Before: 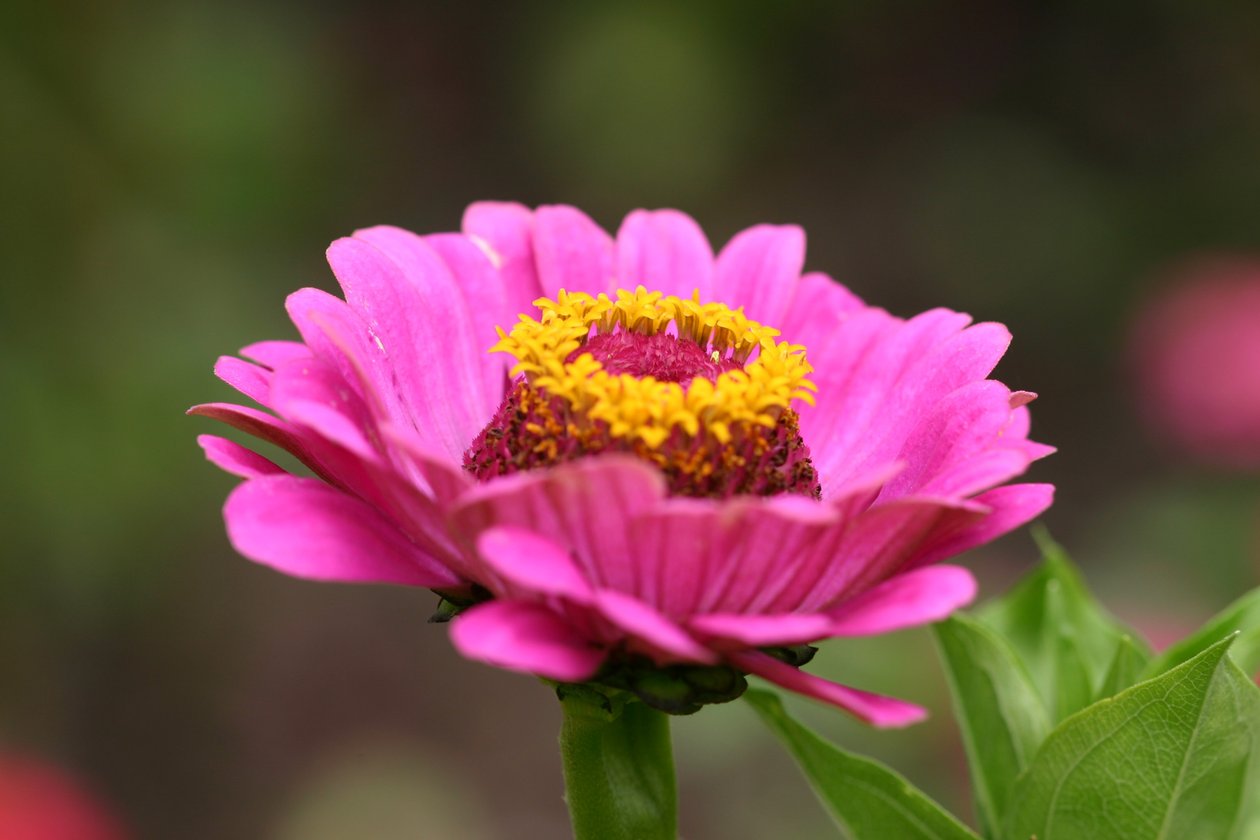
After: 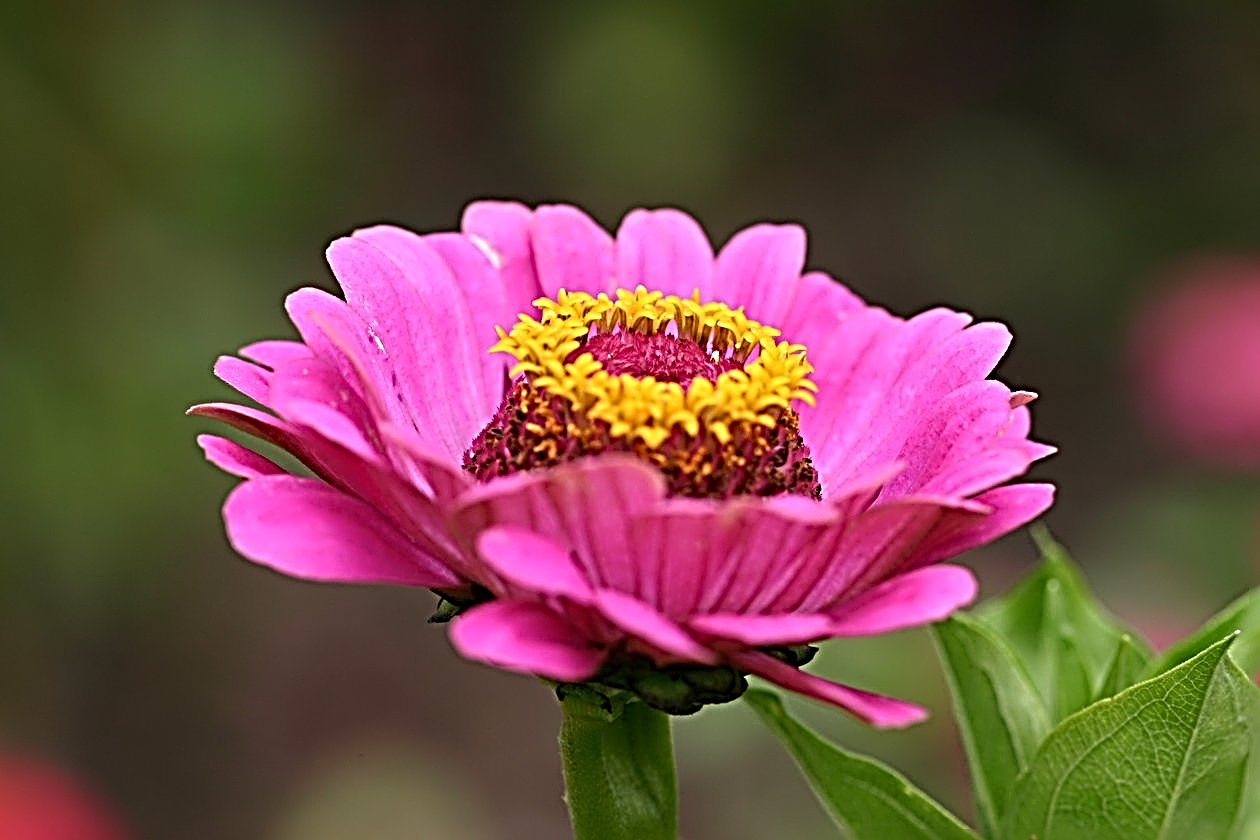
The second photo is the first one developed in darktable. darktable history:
sharpen: radius 4.044, amount 1.989
